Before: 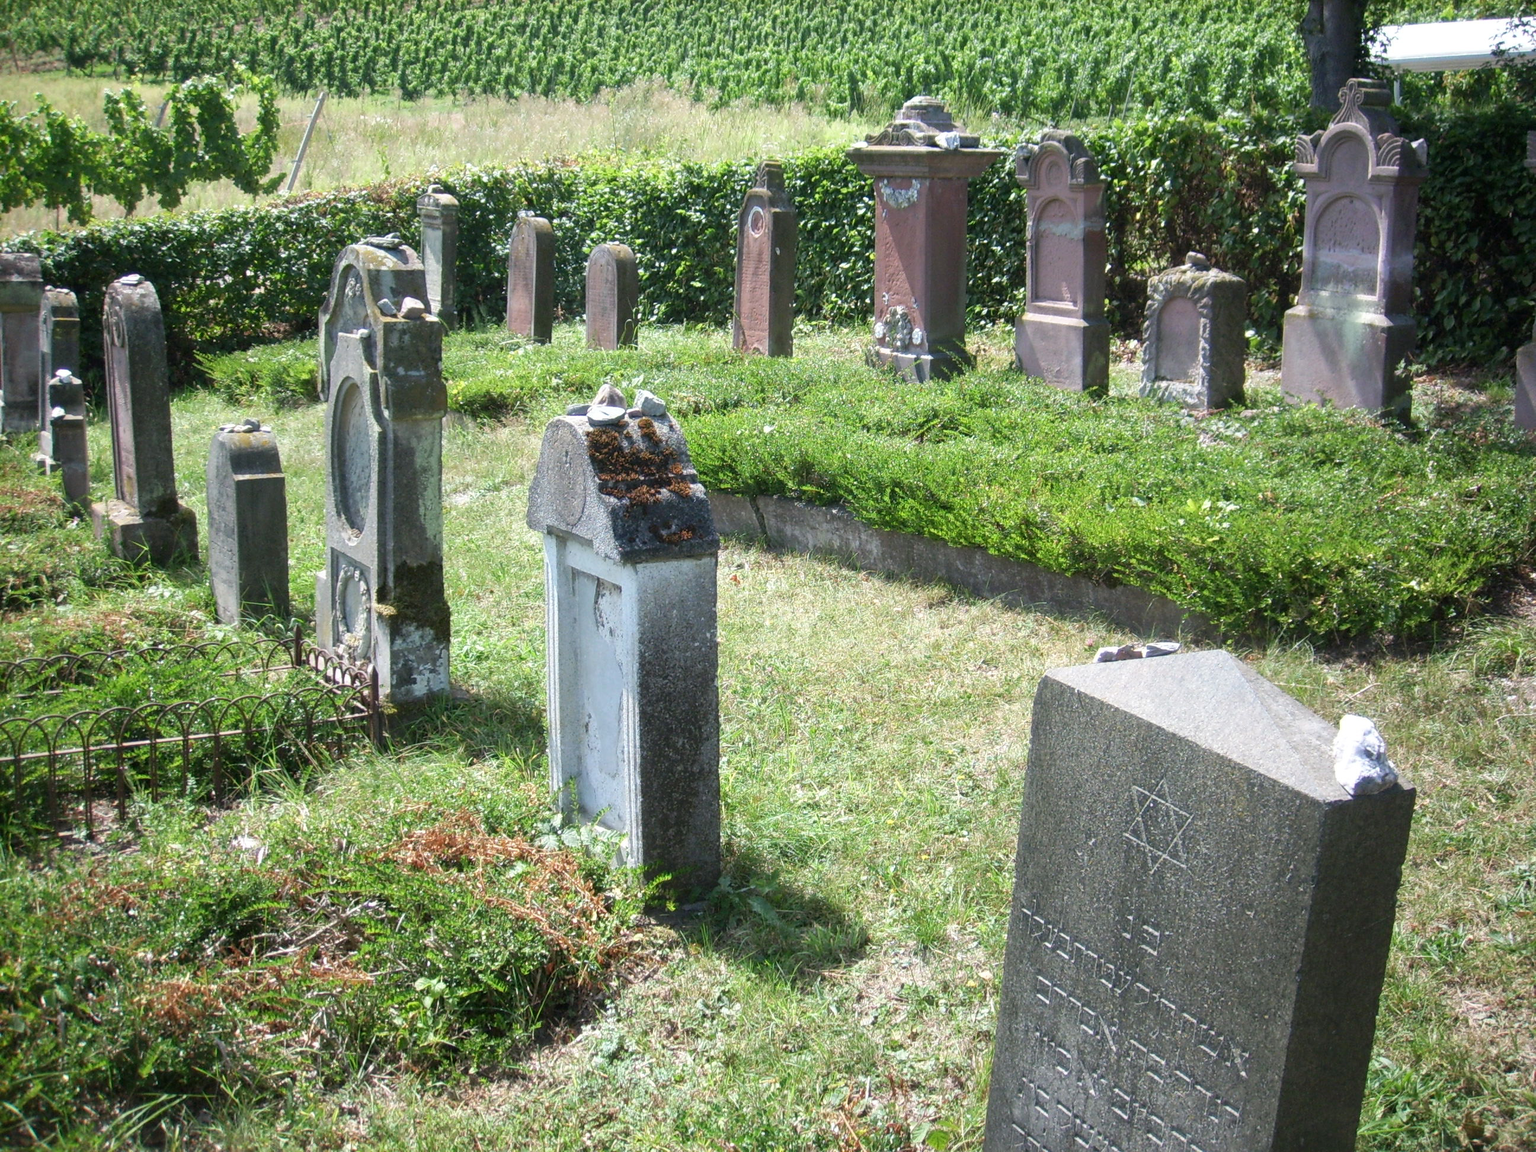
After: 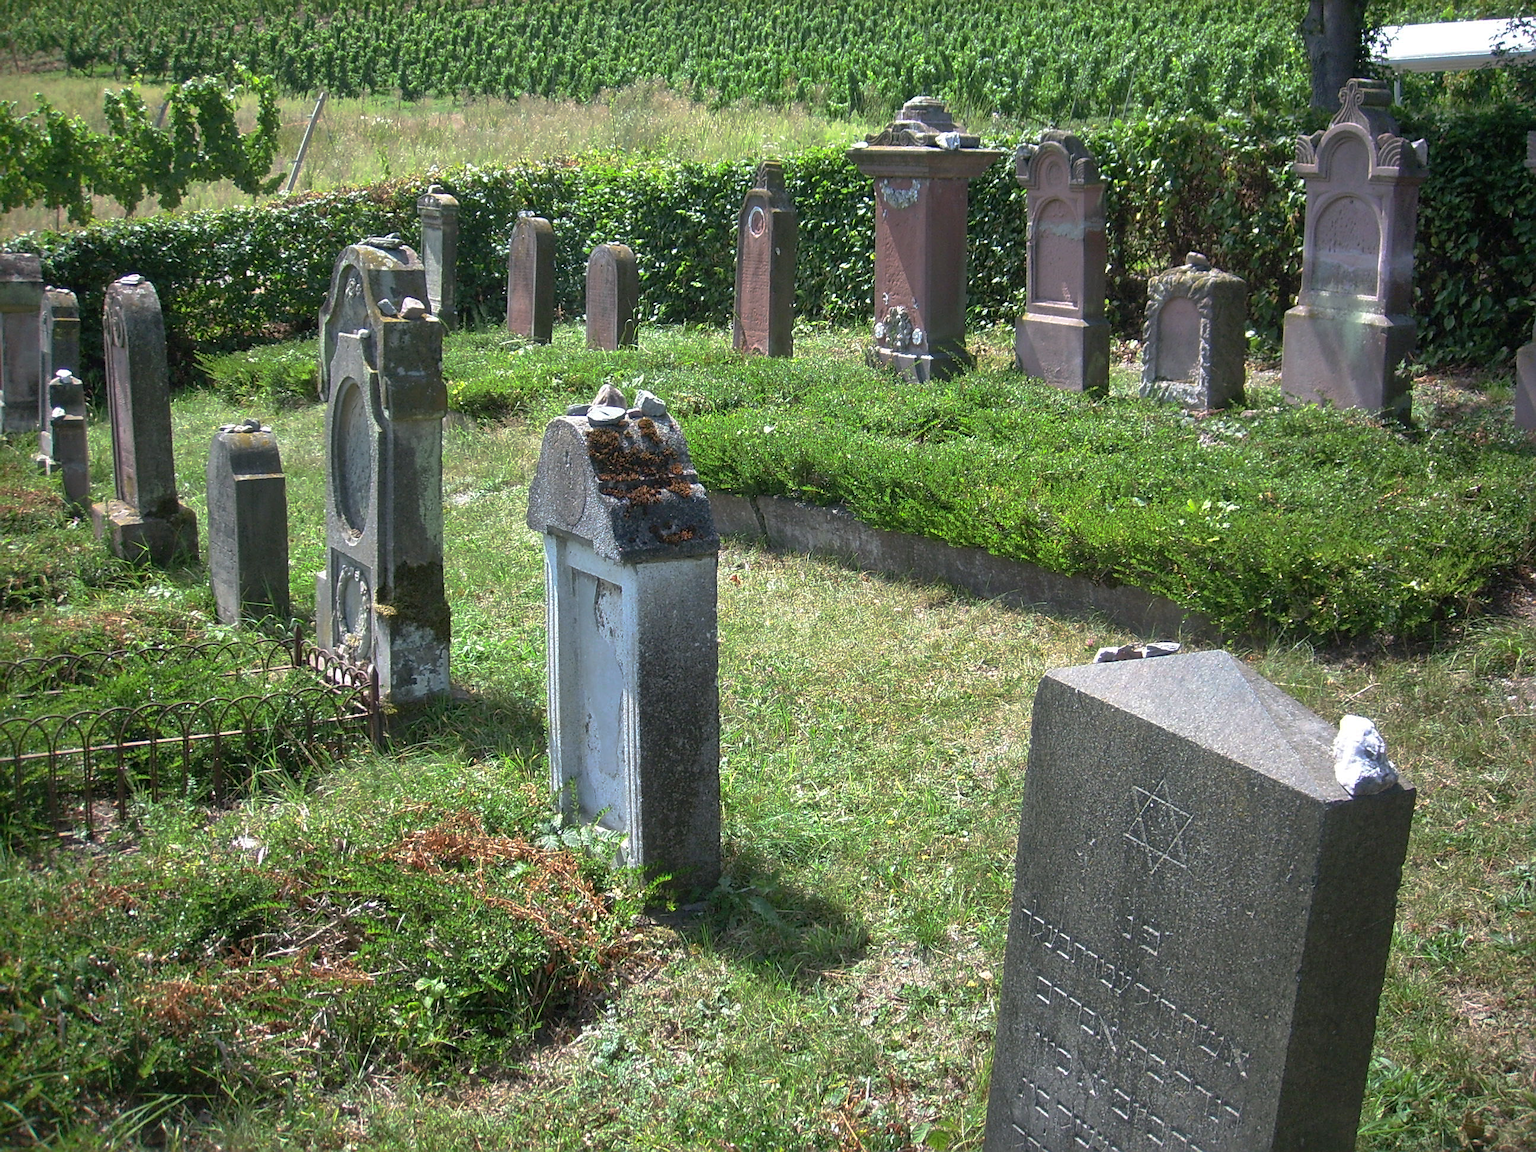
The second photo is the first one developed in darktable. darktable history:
sharpen: on, module defaults
base curve: curves: ch0 [(0, 0) (0.595, 0.418) (1, 1)], preserve colors none
shadows and highlights: on, module defaults
